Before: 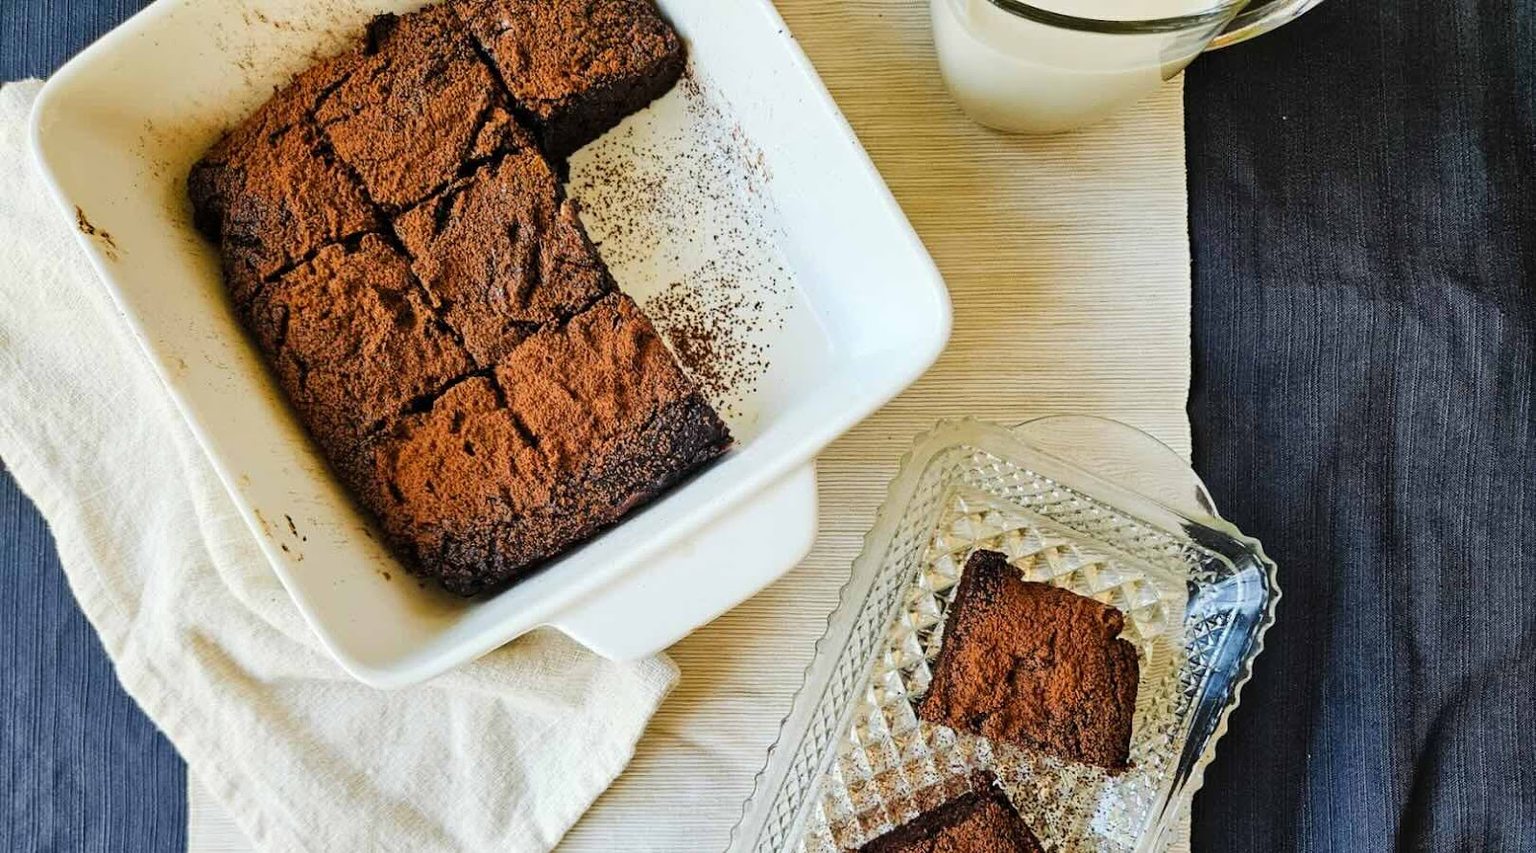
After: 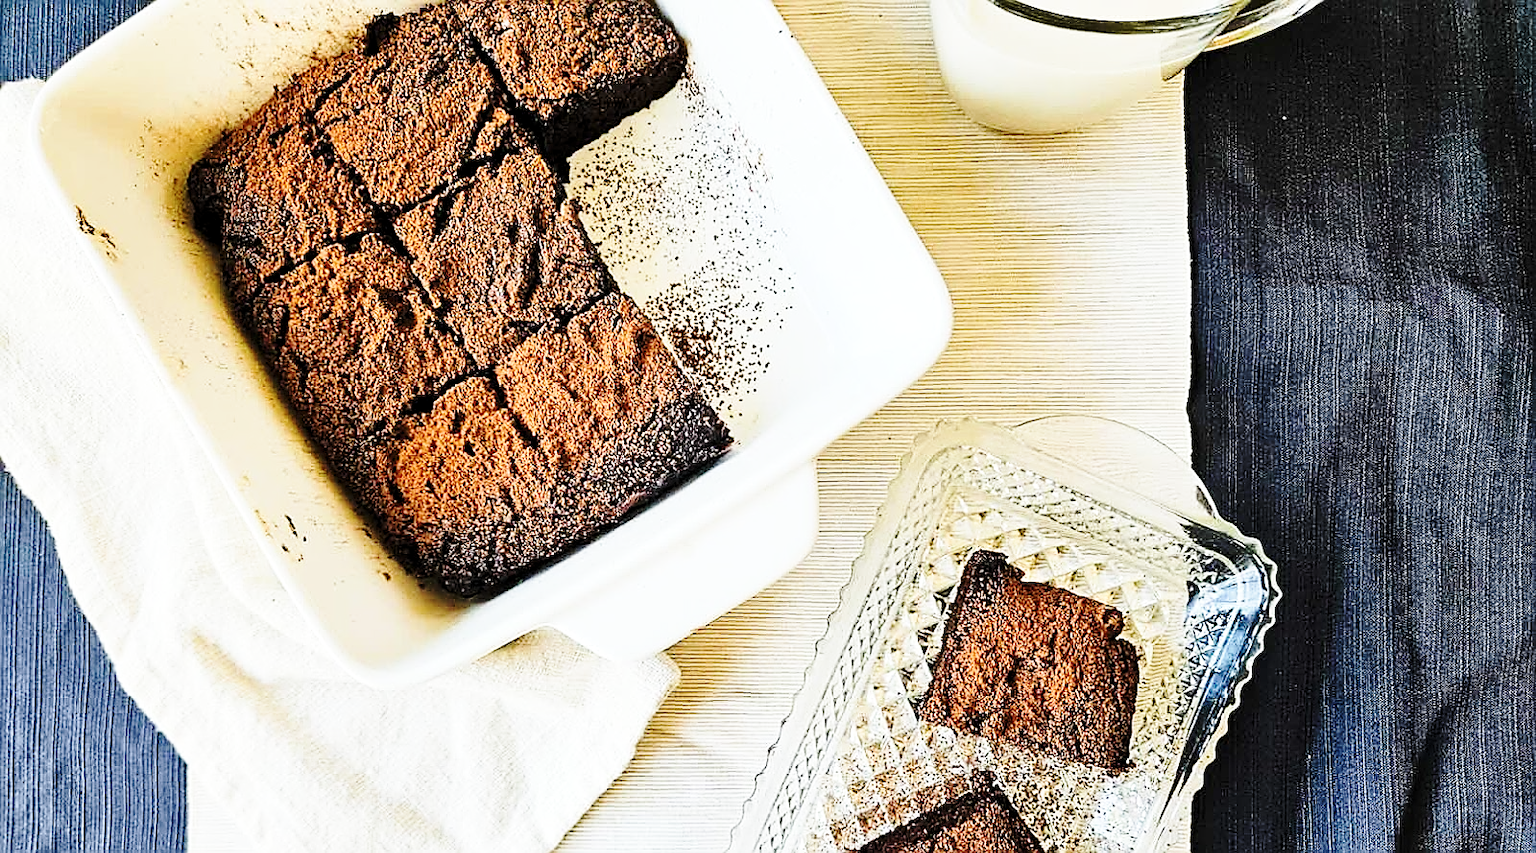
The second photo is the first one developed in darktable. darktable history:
sharpen: radius 1.413, amount 1.263, threshold 0.652
base curve: curves: ch0 [(0, 0) (0.032, 0.037) (0.105, 0.228) (0.435, 0.76) (0.856, 0.983) (1, 1)], exposure shift 0.574, preserve colors none
contrast brightness saturation: contrast 0.112, saturation -0.161
levels: levels [0.018, 0.493, 1]
